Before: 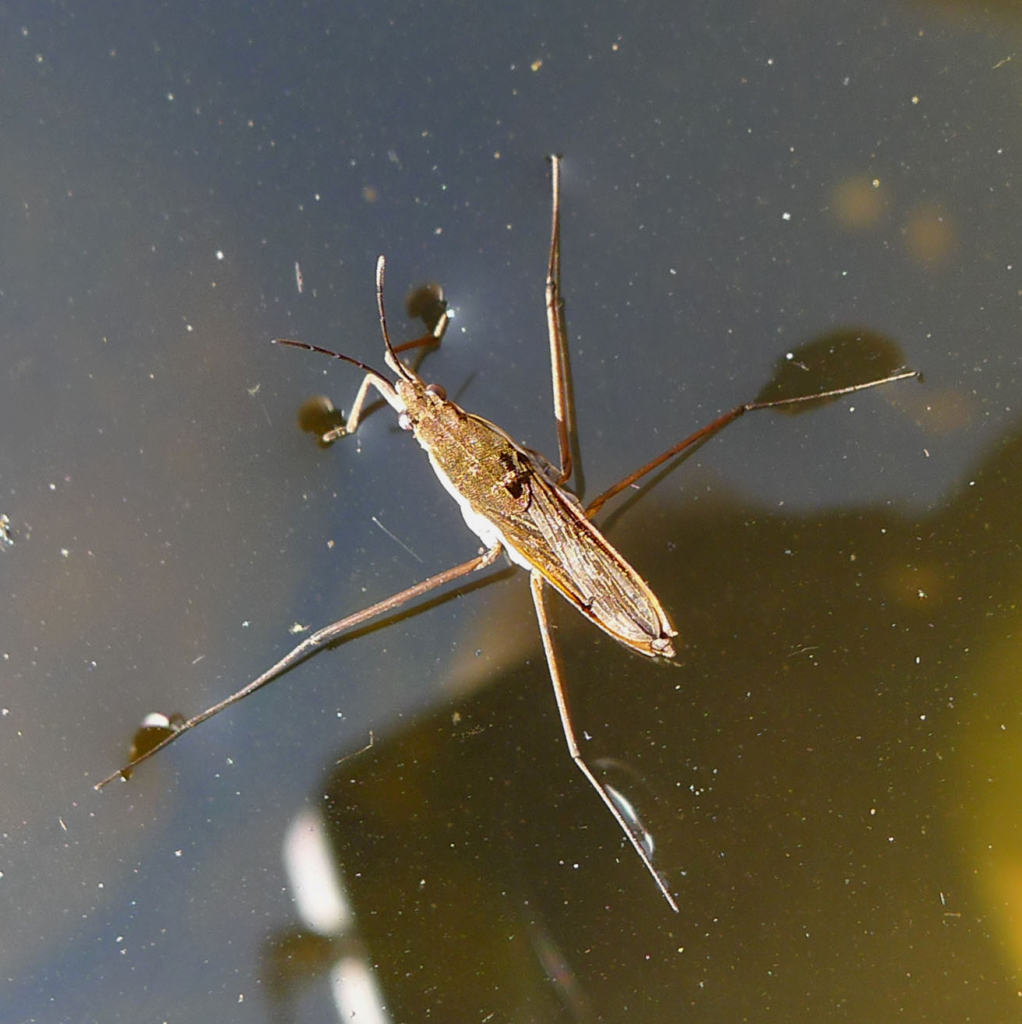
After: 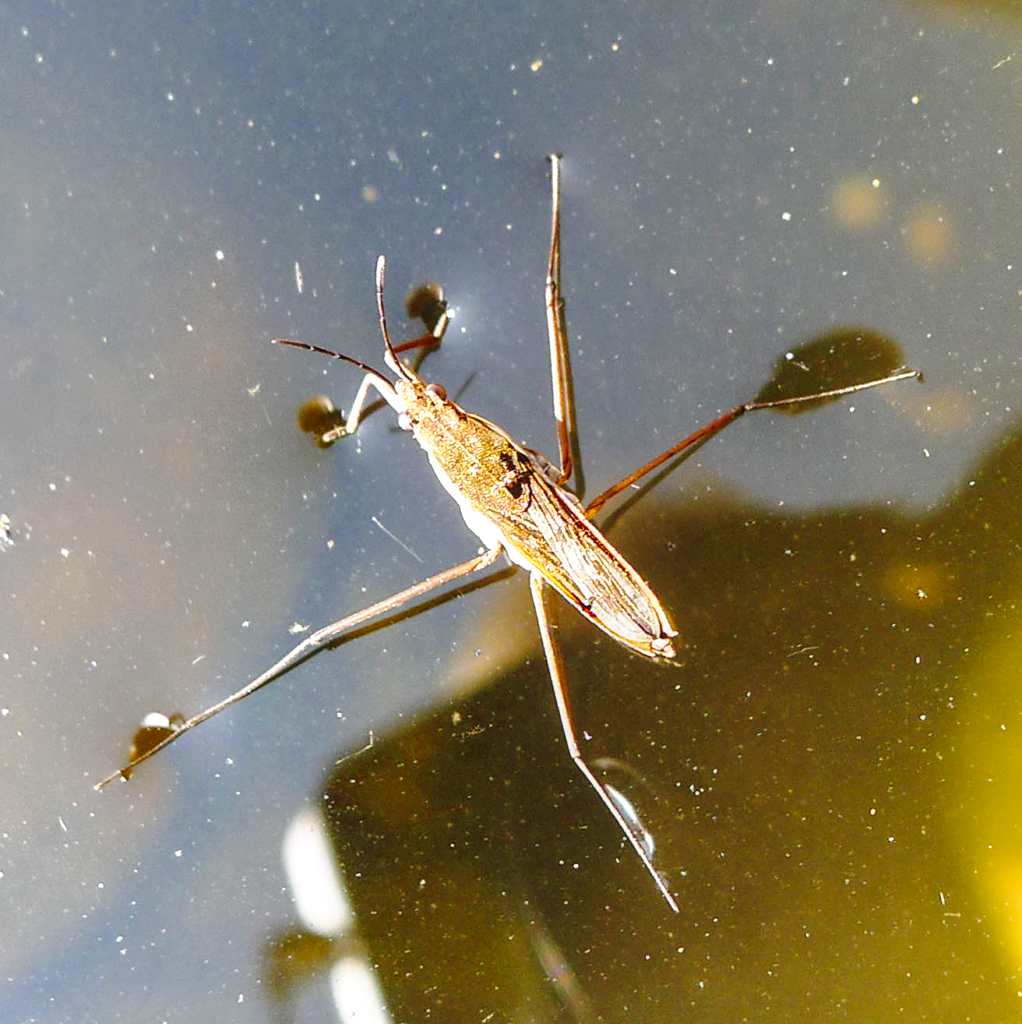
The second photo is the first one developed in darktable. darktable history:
base curve: curves: ch0 [(0, 0) (0.028, 0.03) (0.105, 0.232) (0.387, 0.748) (0.754, 0.968) (1, 1)], preserve colors none
local contrast: on, module defaults
